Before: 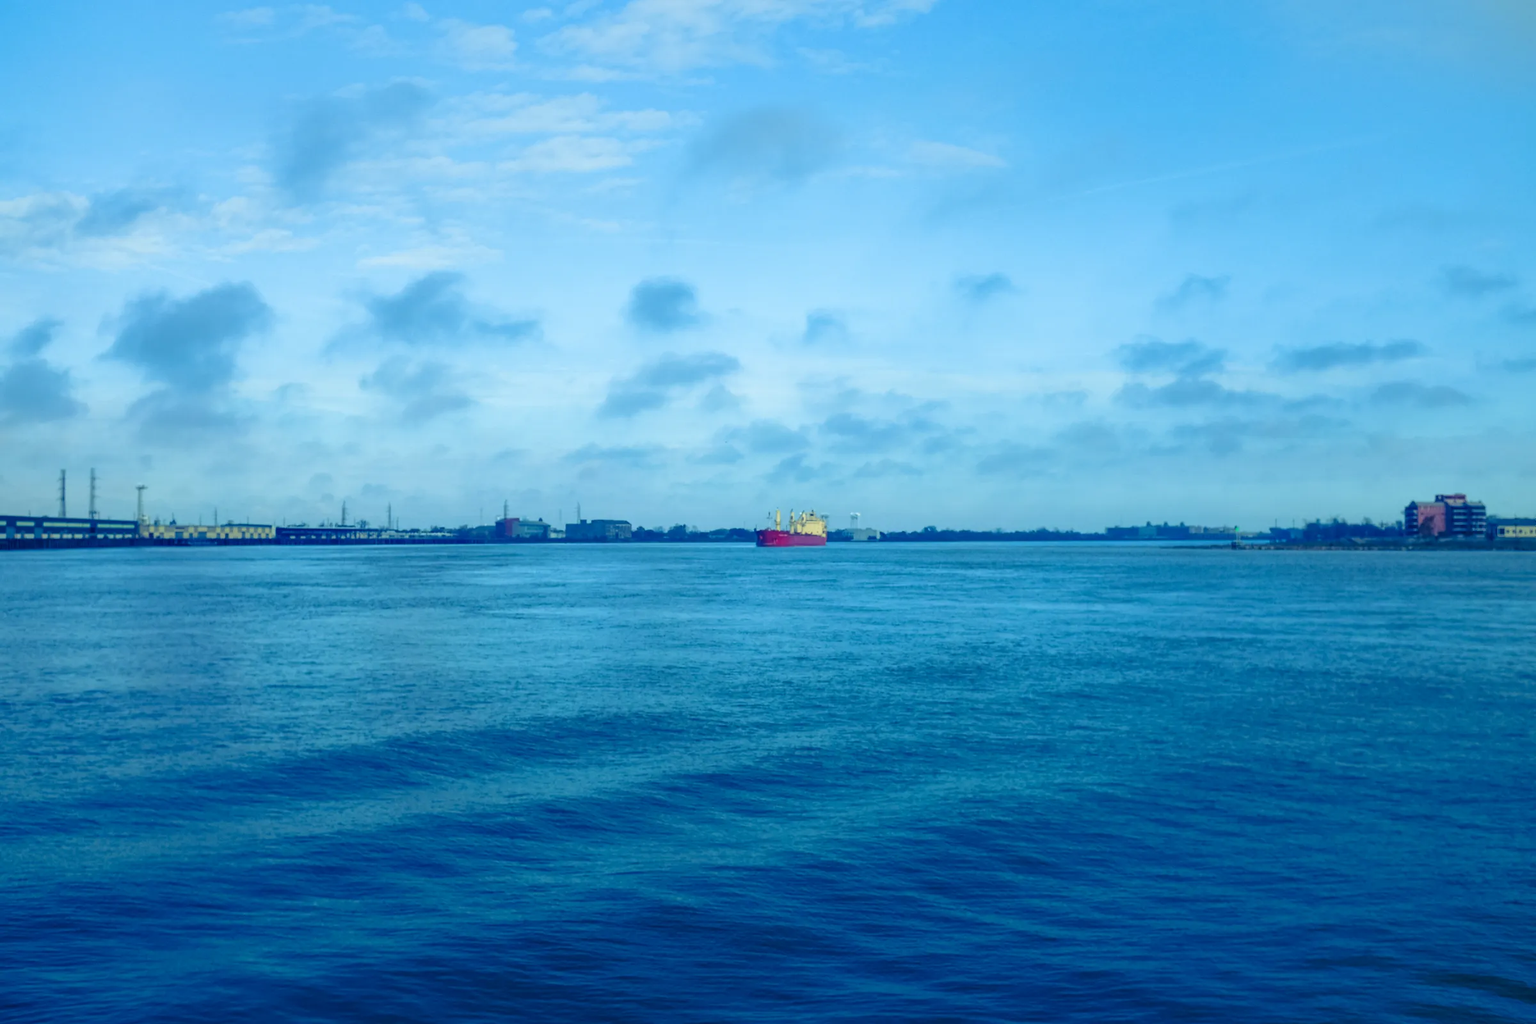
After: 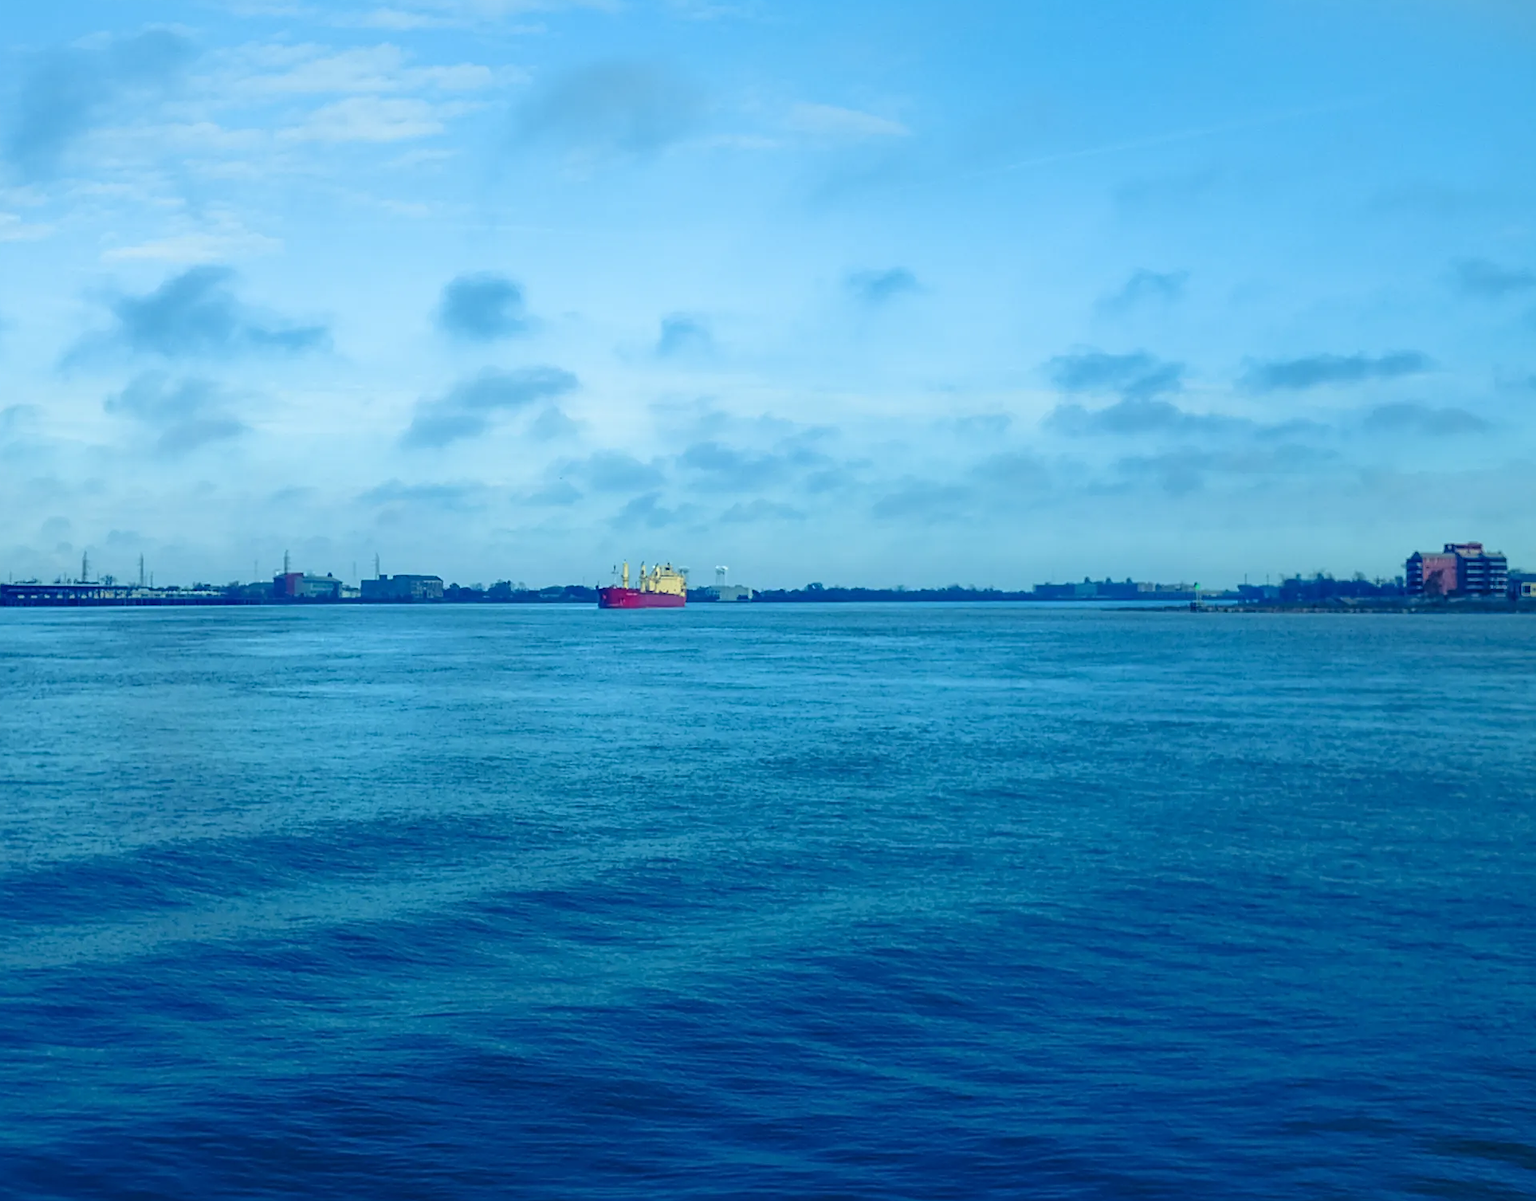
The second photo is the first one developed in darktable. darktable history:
crop and rotate: left 17.959%, top 5.771%, right 1.742%
sharpen: on, module defaults
